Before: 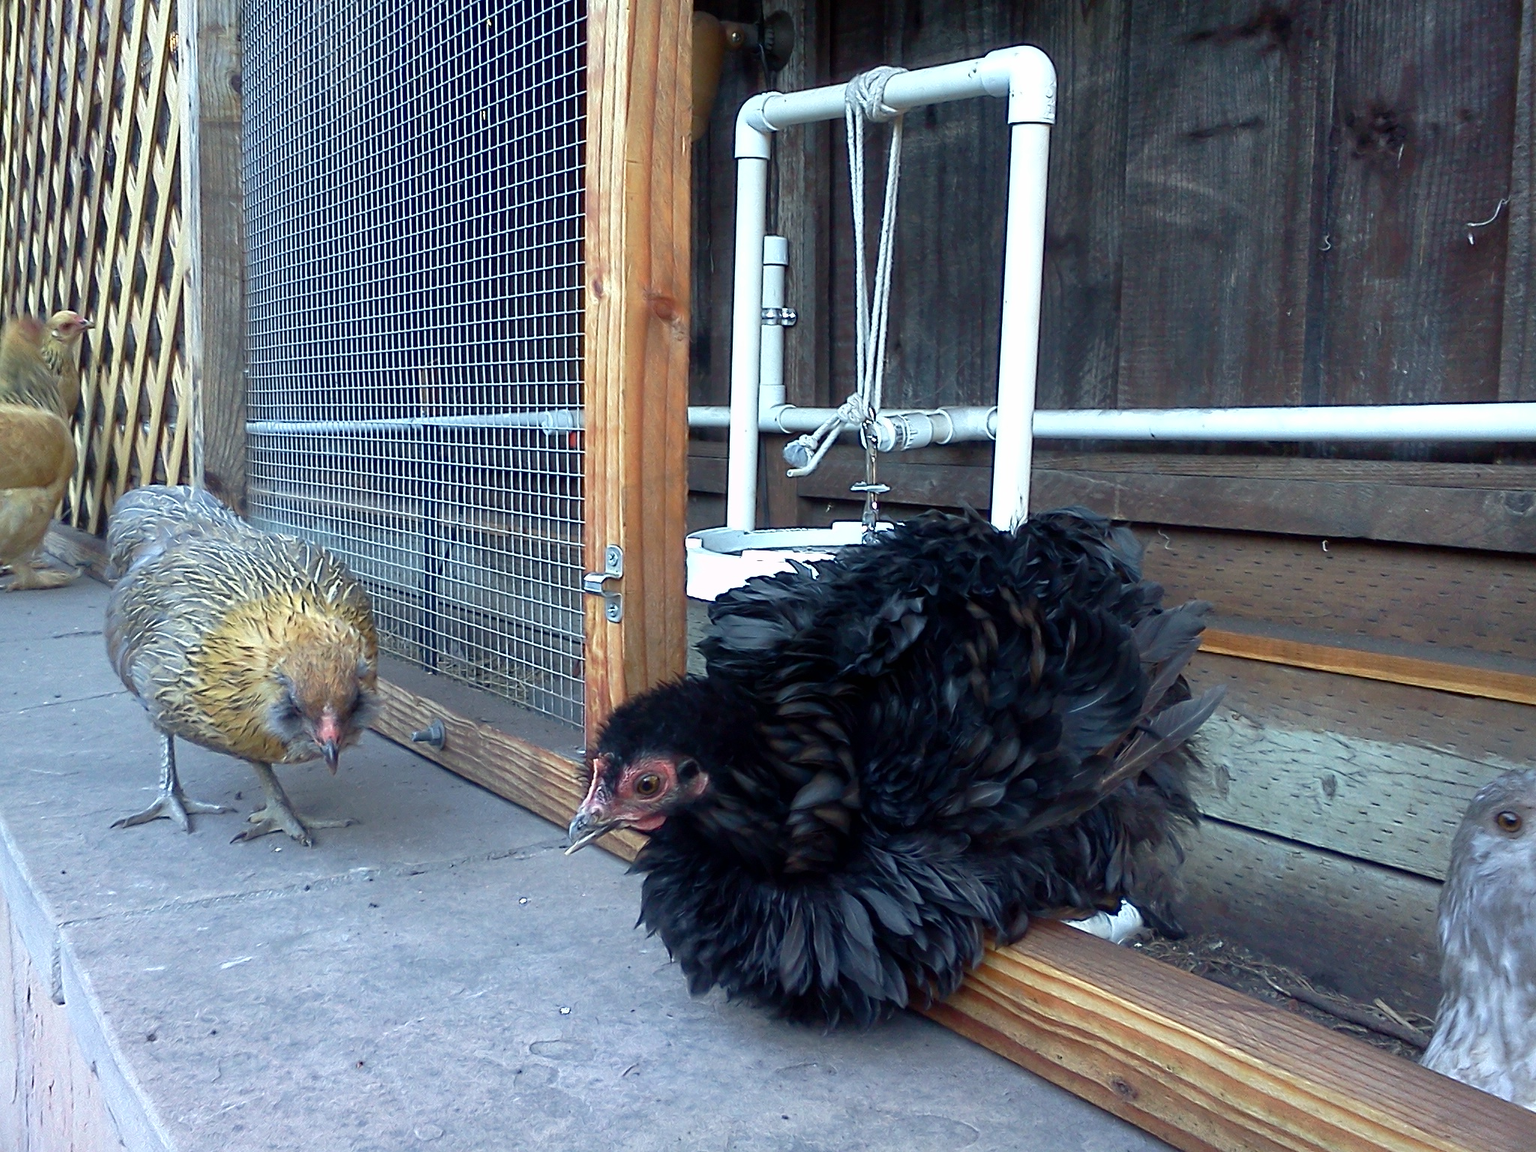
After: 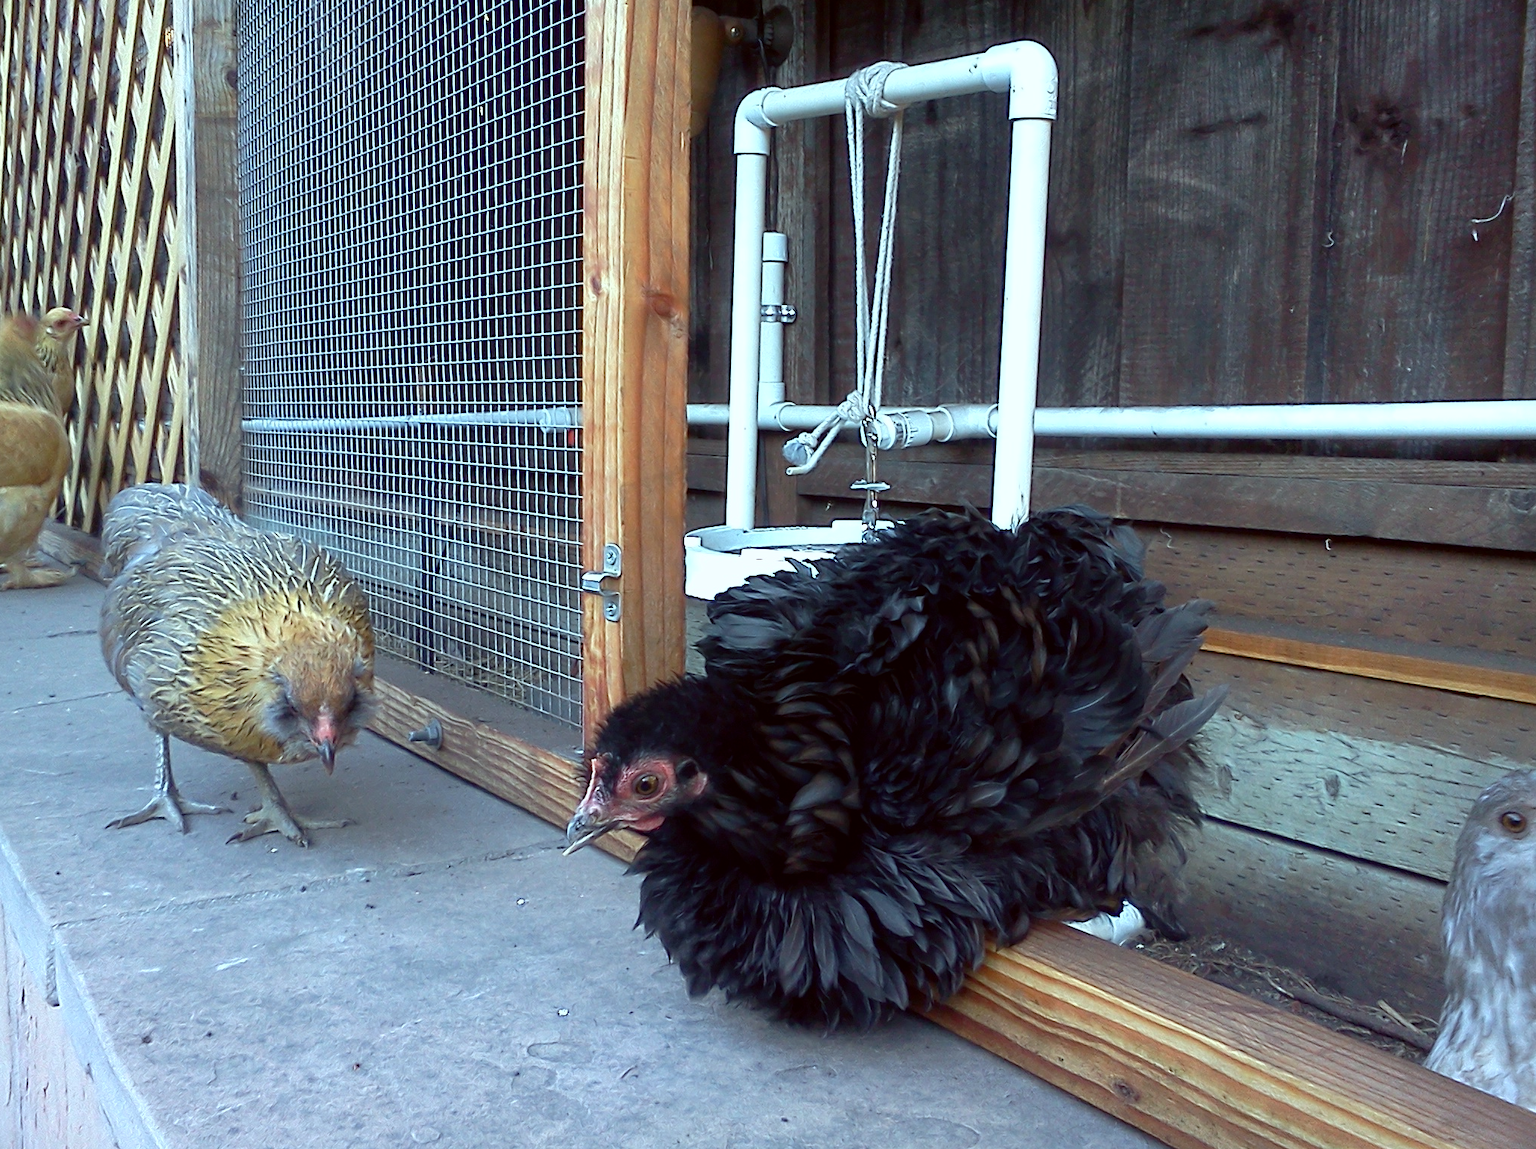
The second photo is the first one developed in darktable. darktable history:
crop: left 0.434%, top 0.485%, right 0.244%, bottom 0.386%
color correction: highlights a* -4.98, highlights b* -3.76, shadows a* 3.83, shadows b* 4.08
